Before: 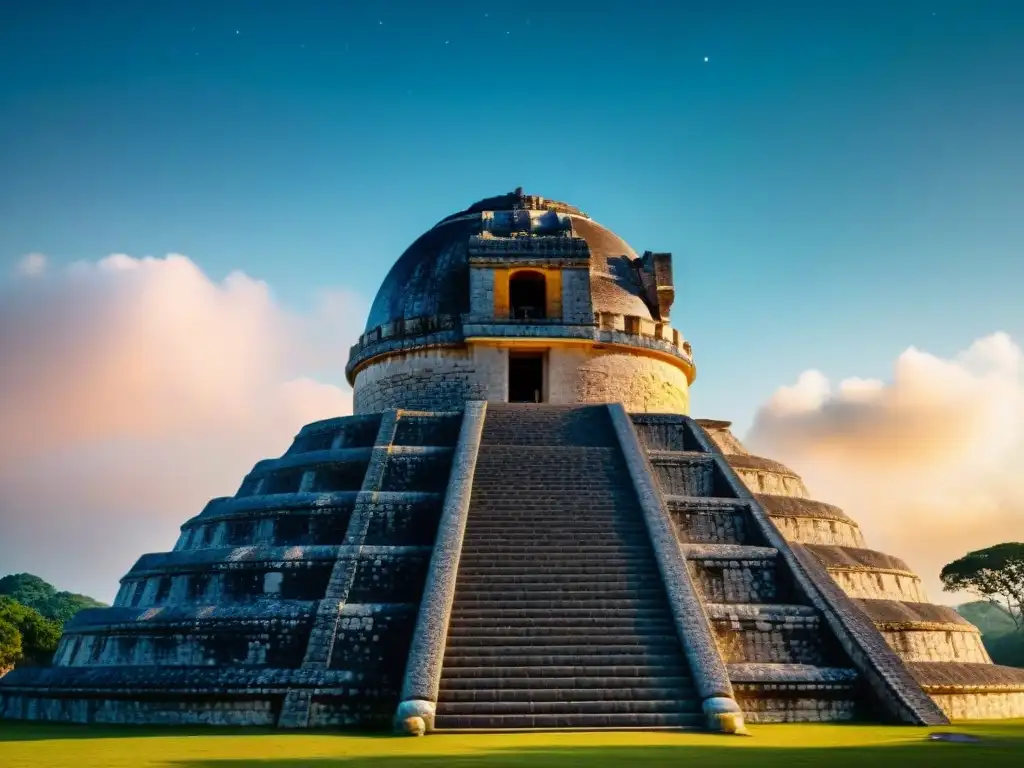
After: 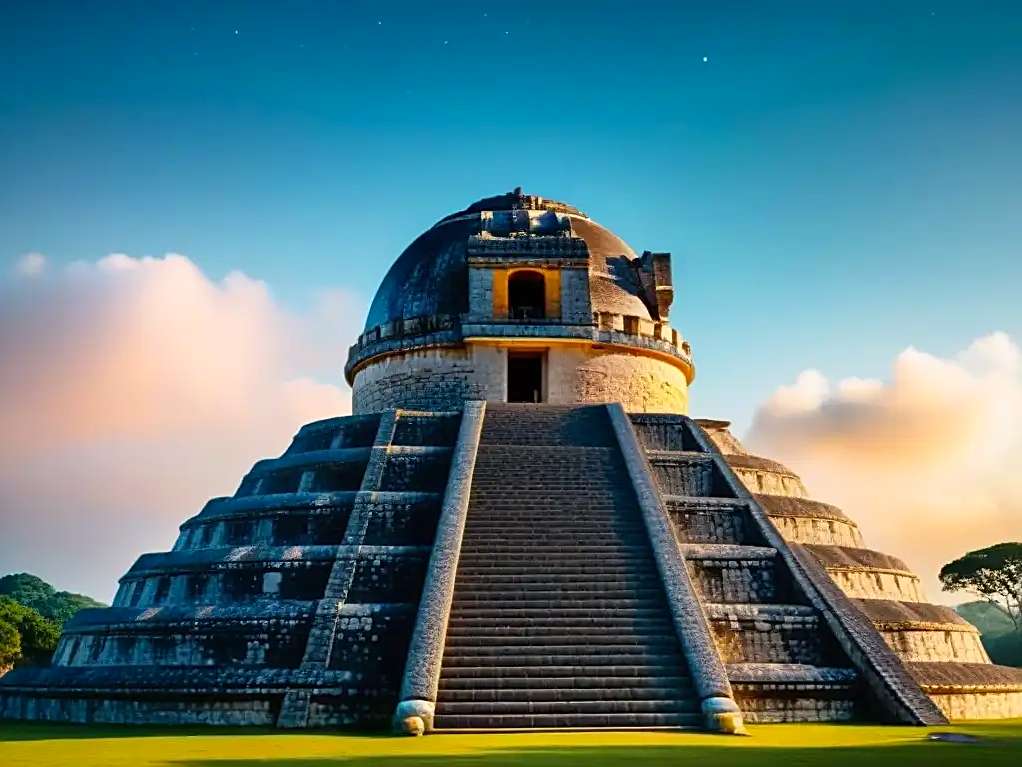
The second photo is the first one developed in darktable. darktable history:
contrast brightness saturation: contrast 0.099, brightness 0.036, saturation 0.09
sharpen: on, module defaults
crop: left 0.171%
